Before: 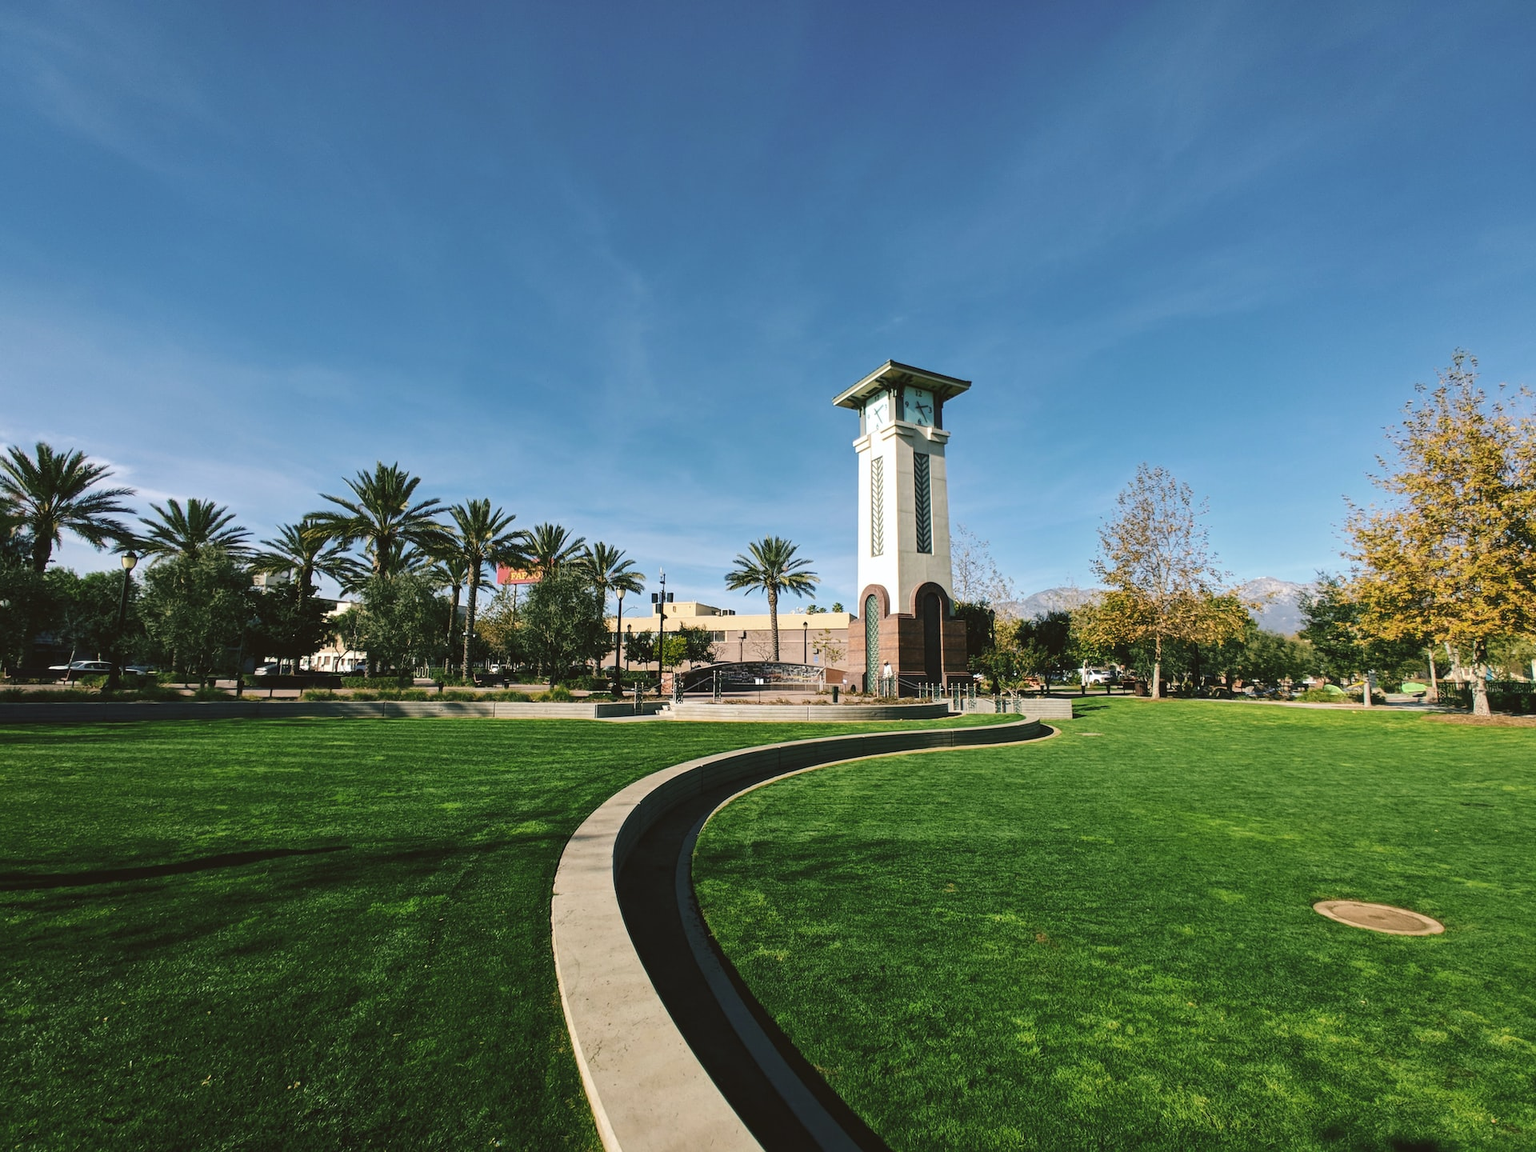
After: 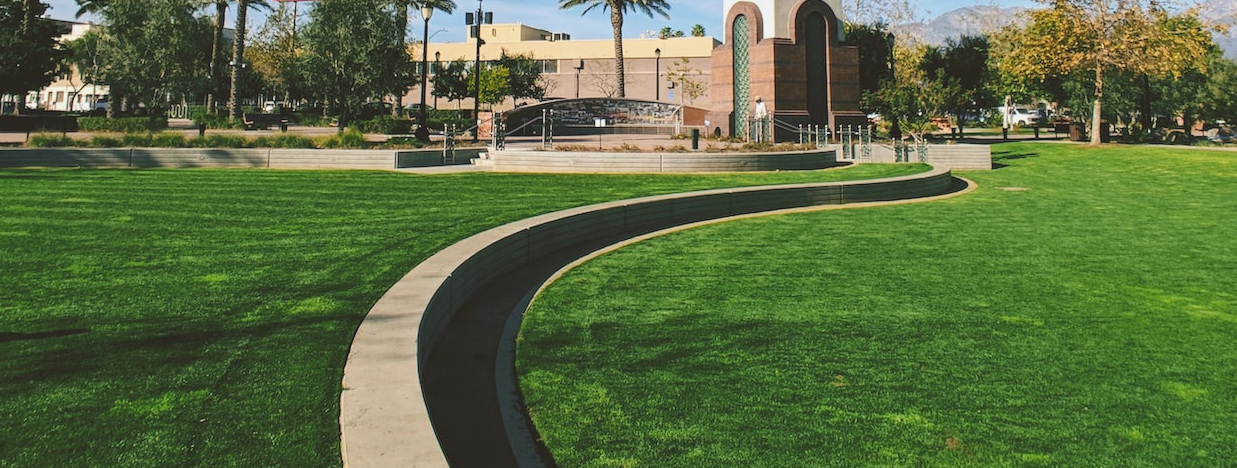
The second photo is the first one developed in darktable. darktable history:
crop: left 18.198%, top 50.679%, right 17.359%, bottom 16.791%
tone equalizer: on, module defaults
contrast brightness saturation: contrast -0.104, brightness 0.046, saturation 0.08
